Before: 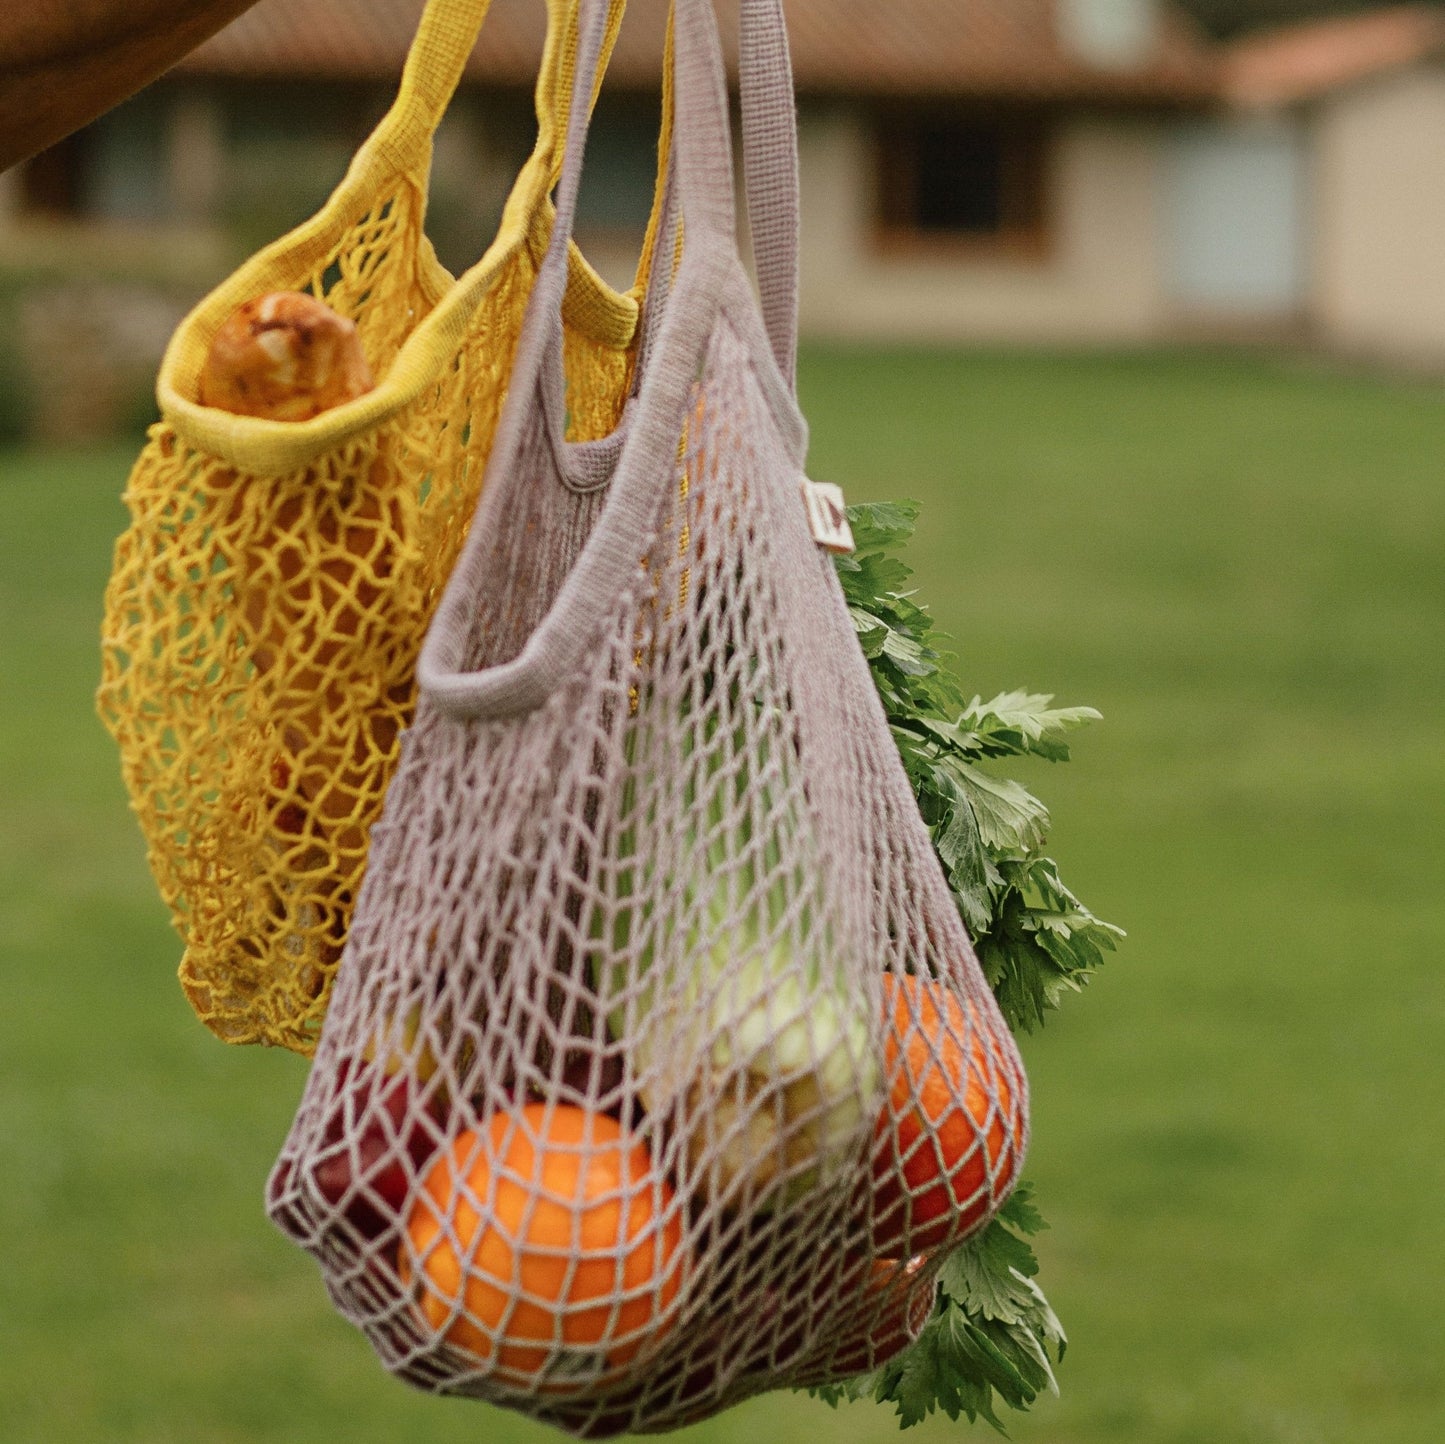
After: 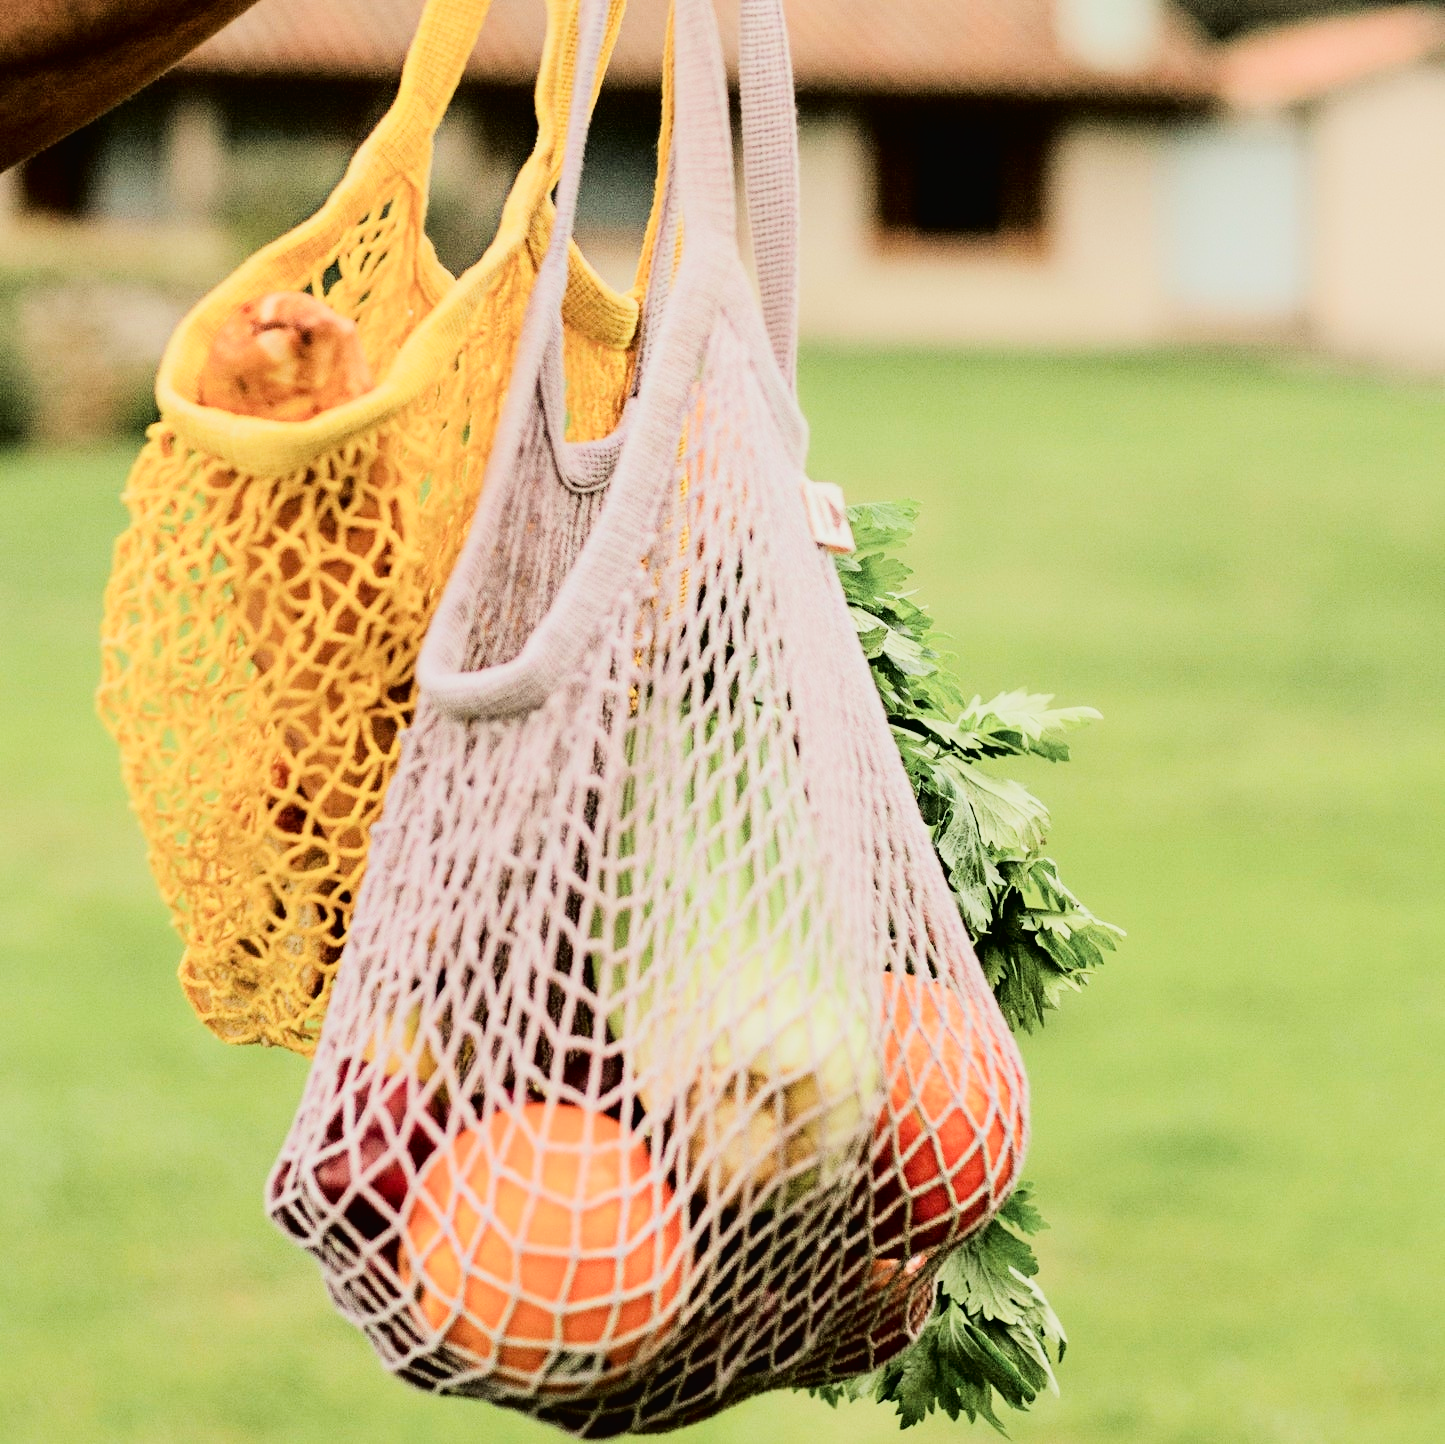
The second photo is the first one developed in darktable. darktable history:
tone equalizer: -7 EV 0.151 EV, -6 EV 0.604 EV, -5 EV 1.14 EV, -4 EV 1.3 EV, -3 EV 1.13 EV, -2 EV 0.6 EV, -1 EV 0.168 EV, edges refinement/feathering 500, mask exposure compensation -1.57 EV, preserve details no
filmic rgb: black relative exposure -7.65 EV, white relative exposure 4.56 EV, hardness 3.61
tone curve: curves: ch0 [(0, 0) (0.003, 0.016) (0.011, 0.016) (0.025, 0.016) (0.044, 0.017) (0.069, 0.026) (0.1, 0.044) (0.136, 0.074) (0.177, 0.121) (0.224, 0.183) (0.277, 0.248) (0.335, 0.326) (0.399, 0.413) (0.468, 0.511) (0.543, 0.612) (0.623, 0.717) (0.709, 0.818) (0.801, 0.911) (0.898, 0.979) (1, 1)], color space Lab, independent channels, preserve colors none
